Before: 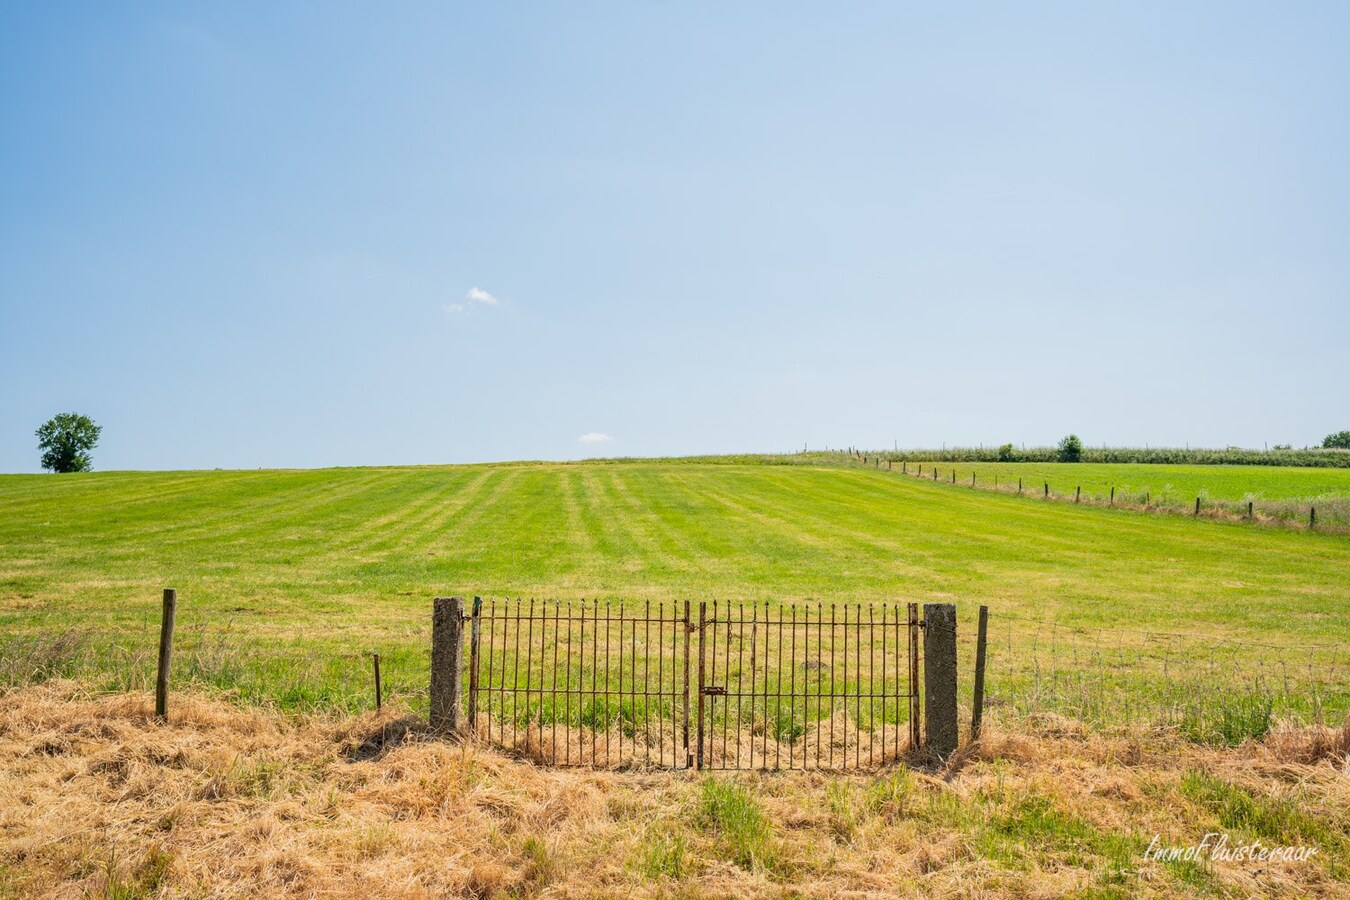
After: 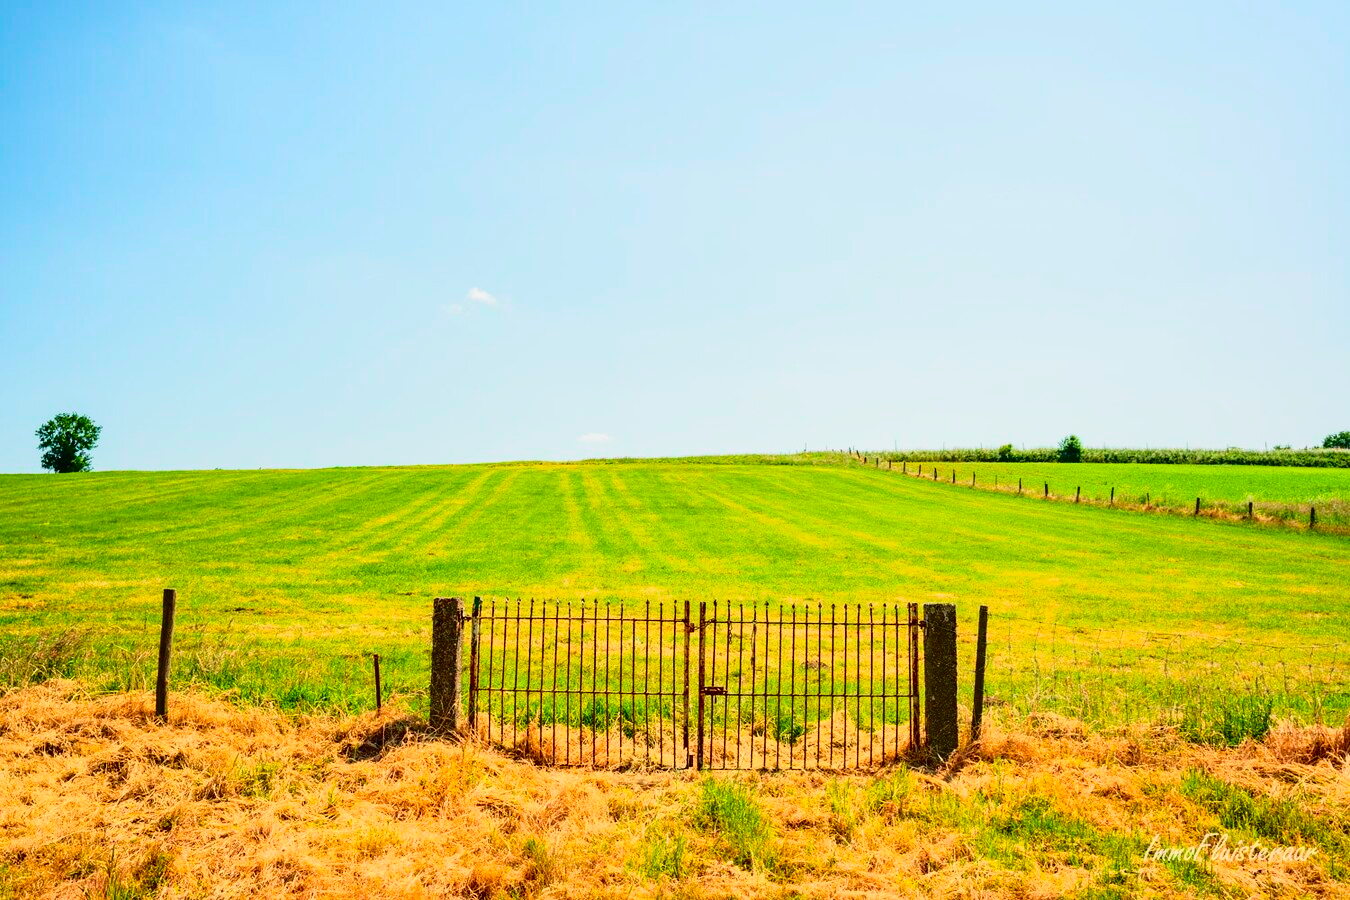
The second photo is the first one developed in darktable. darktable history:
tone curve: curves: ch0 [(0, 0.014) (0.17, 0.099) (0.392, 0.438) (0.725, 0.828) (0.872, 0.918) (1, 0.981)]; ch1 [(0, 0) (0.402, 0.36) (0.489, 0.491) (0.5, 0.503) (0.515, 0.52) (0.545, 0.574) (0.615, 0.662) (0.701, 0.725) (1, 1)]; ch2 [(0, 0) (0.42, 0.458) (0.485, 0.499) (0.503, 0.503) (0.531, 0.542) (0.561, 0.594) (0.644, 0.694) (0.717, 0.753) (1, 0.991)], color space Lab, independent channels
color balance rgb: perceptual saturation grading › global saturation 25%, global vibrance 20%
contrast brightness saturation: contrast 0.13, brightness -0.05, saturation 0.16
